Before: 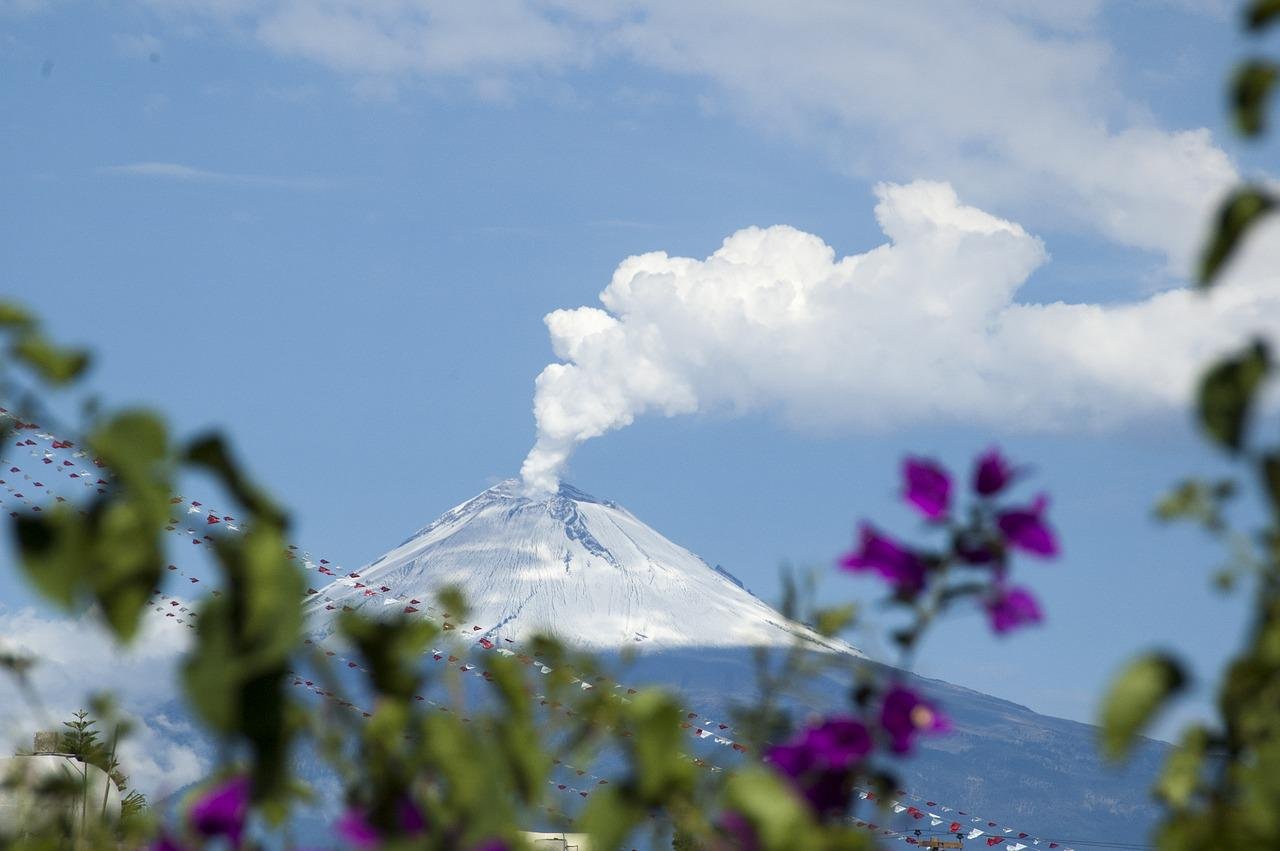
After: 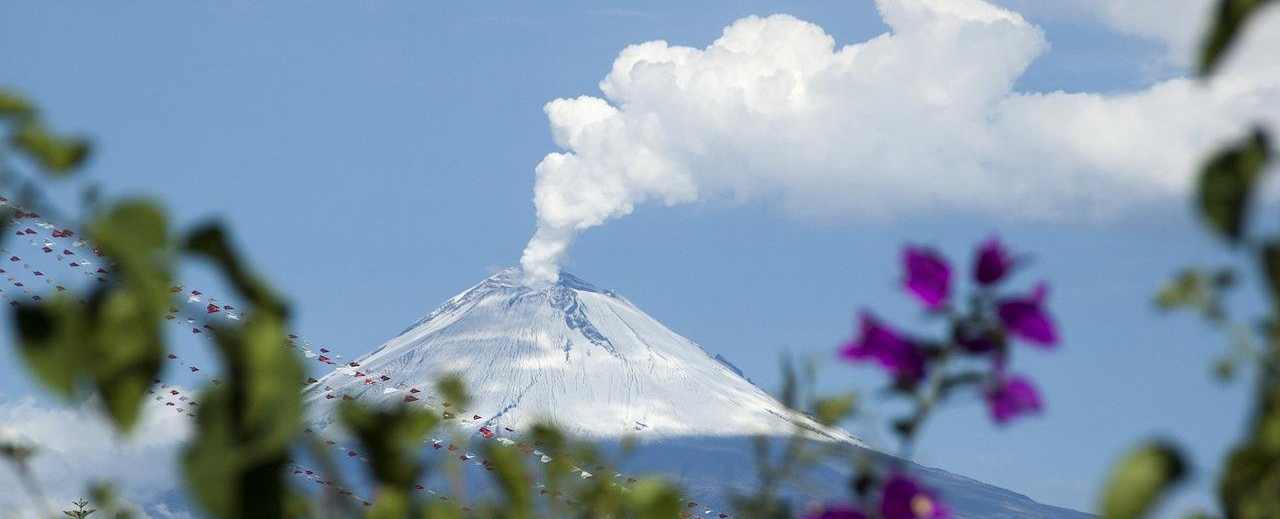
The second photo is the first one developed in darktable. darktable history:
crop and rotate: top 24.877%, bottom 14.036%
